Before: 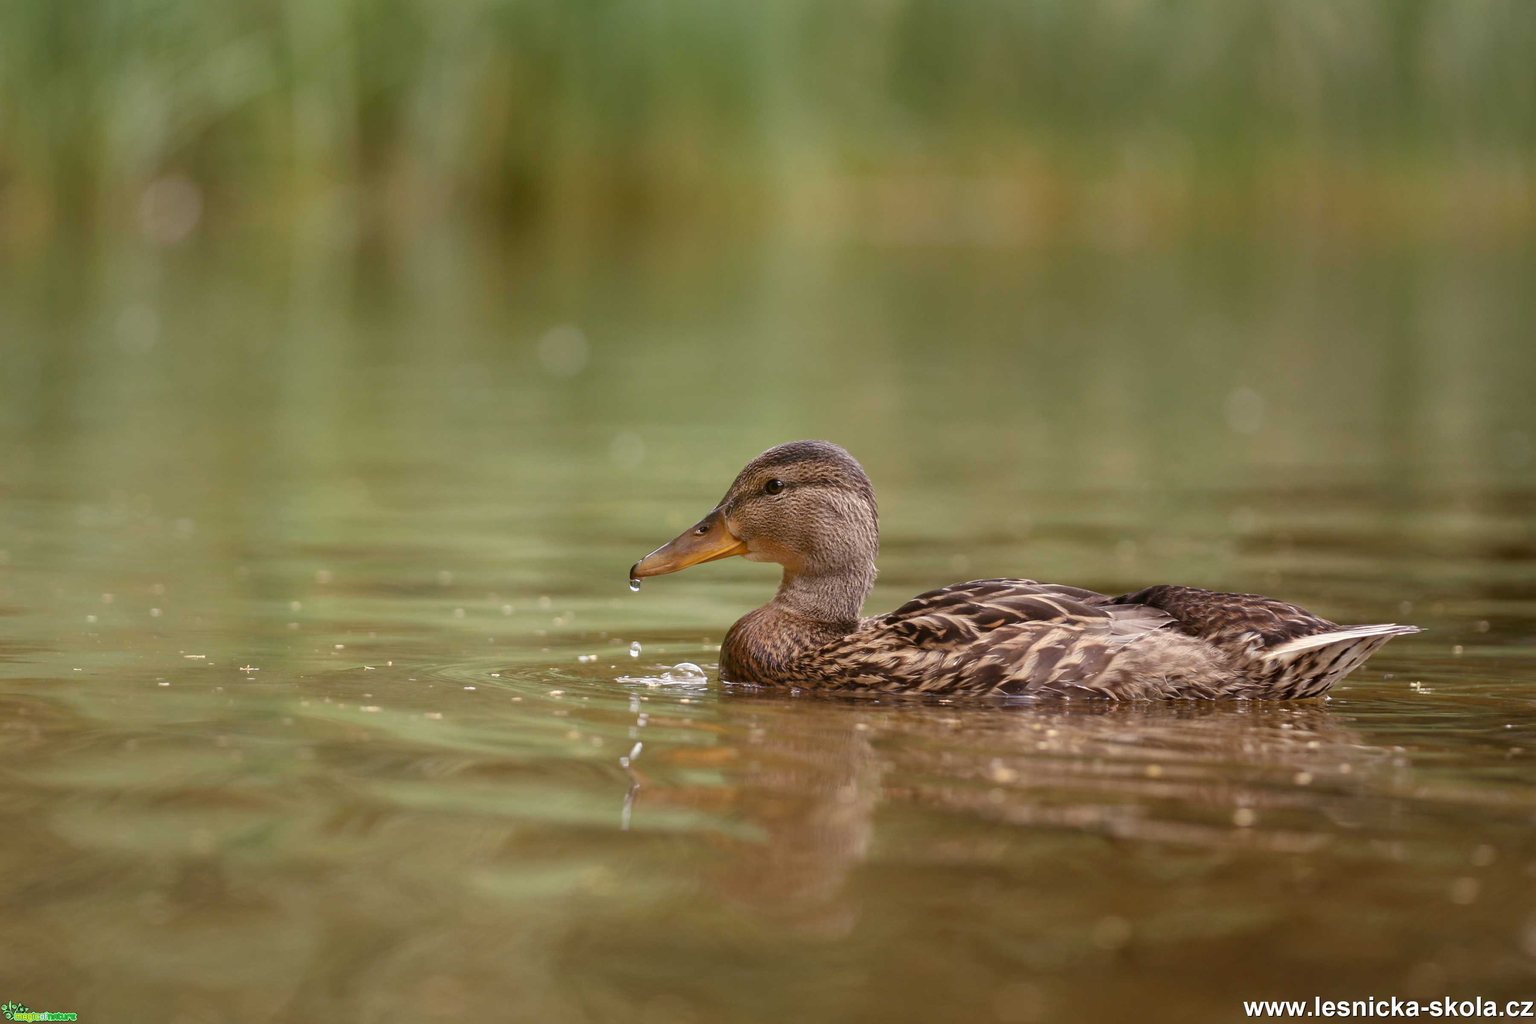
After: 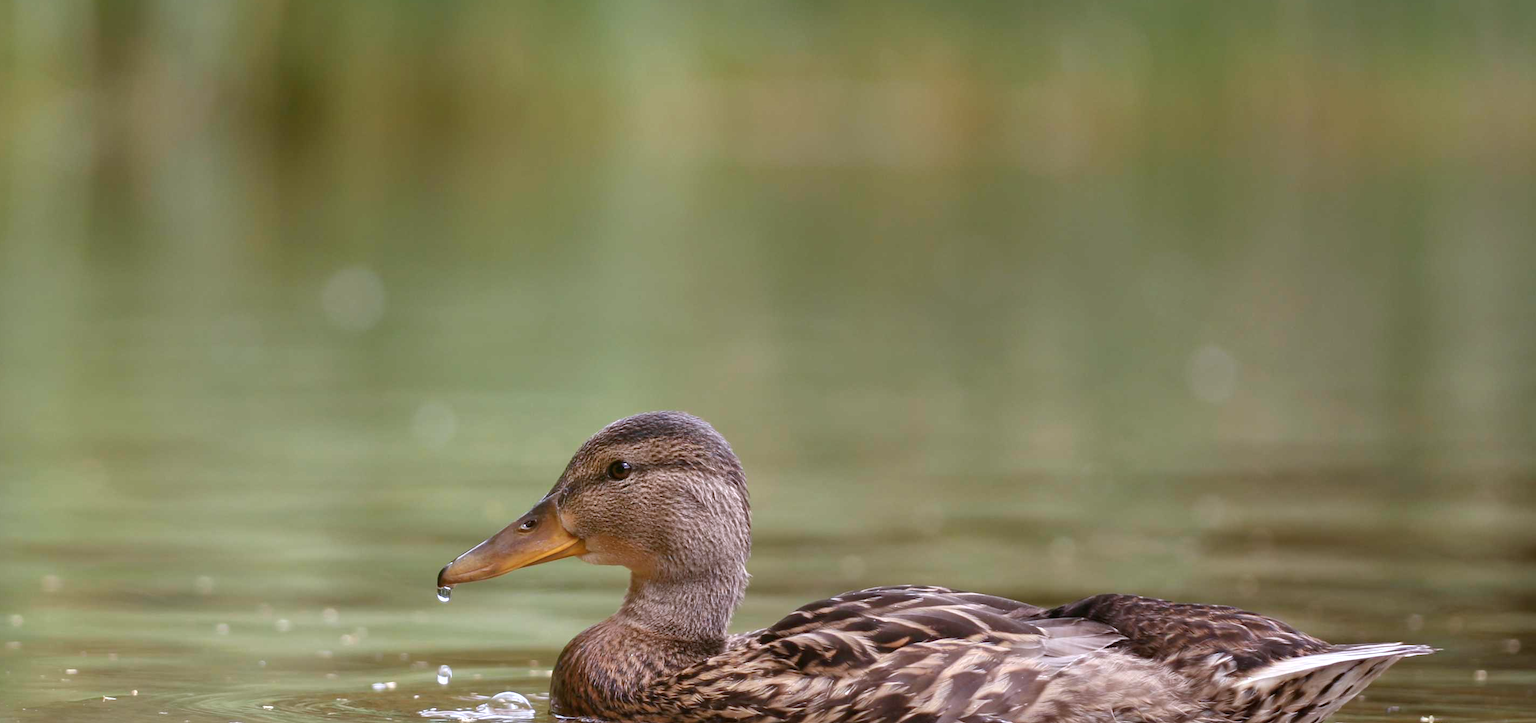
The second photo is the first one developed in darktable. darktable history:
exposure: exposure 0.176 EV, compensate highlight preservation false
color calibration: gray › normalize channels true, illuminant as shot in camera, x 0.365, y 0.379, temperature 4425.95 K, gamut compression 0.025
crop: left 18.419%, top 11.125%, right 2.196%, bottom 32.772%
